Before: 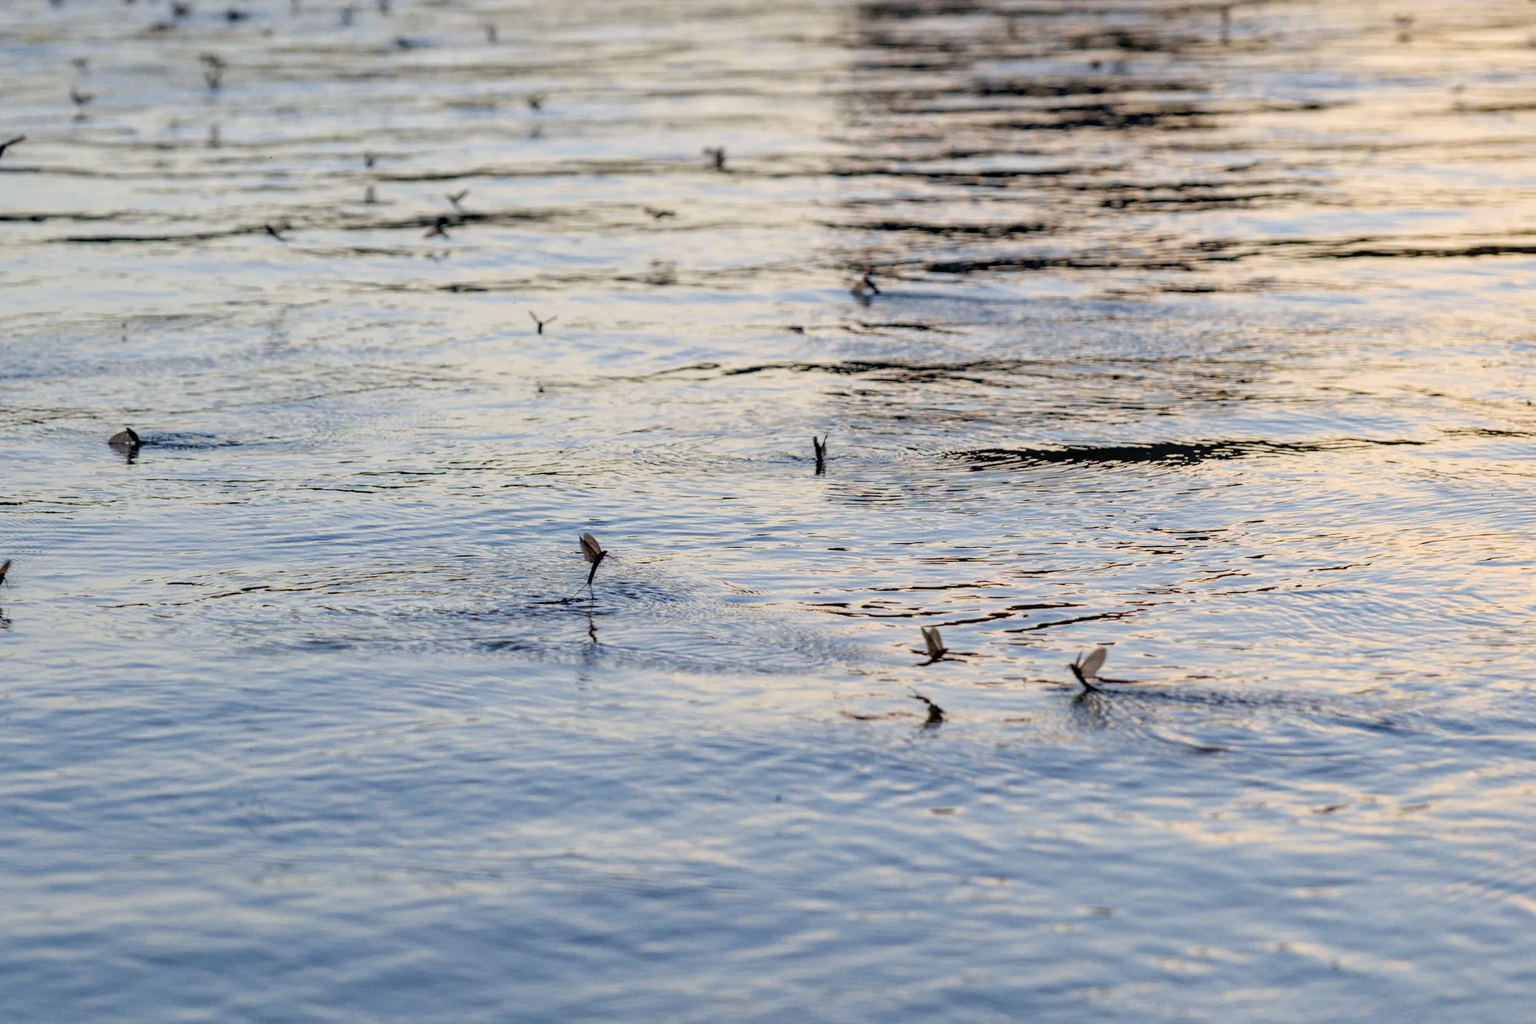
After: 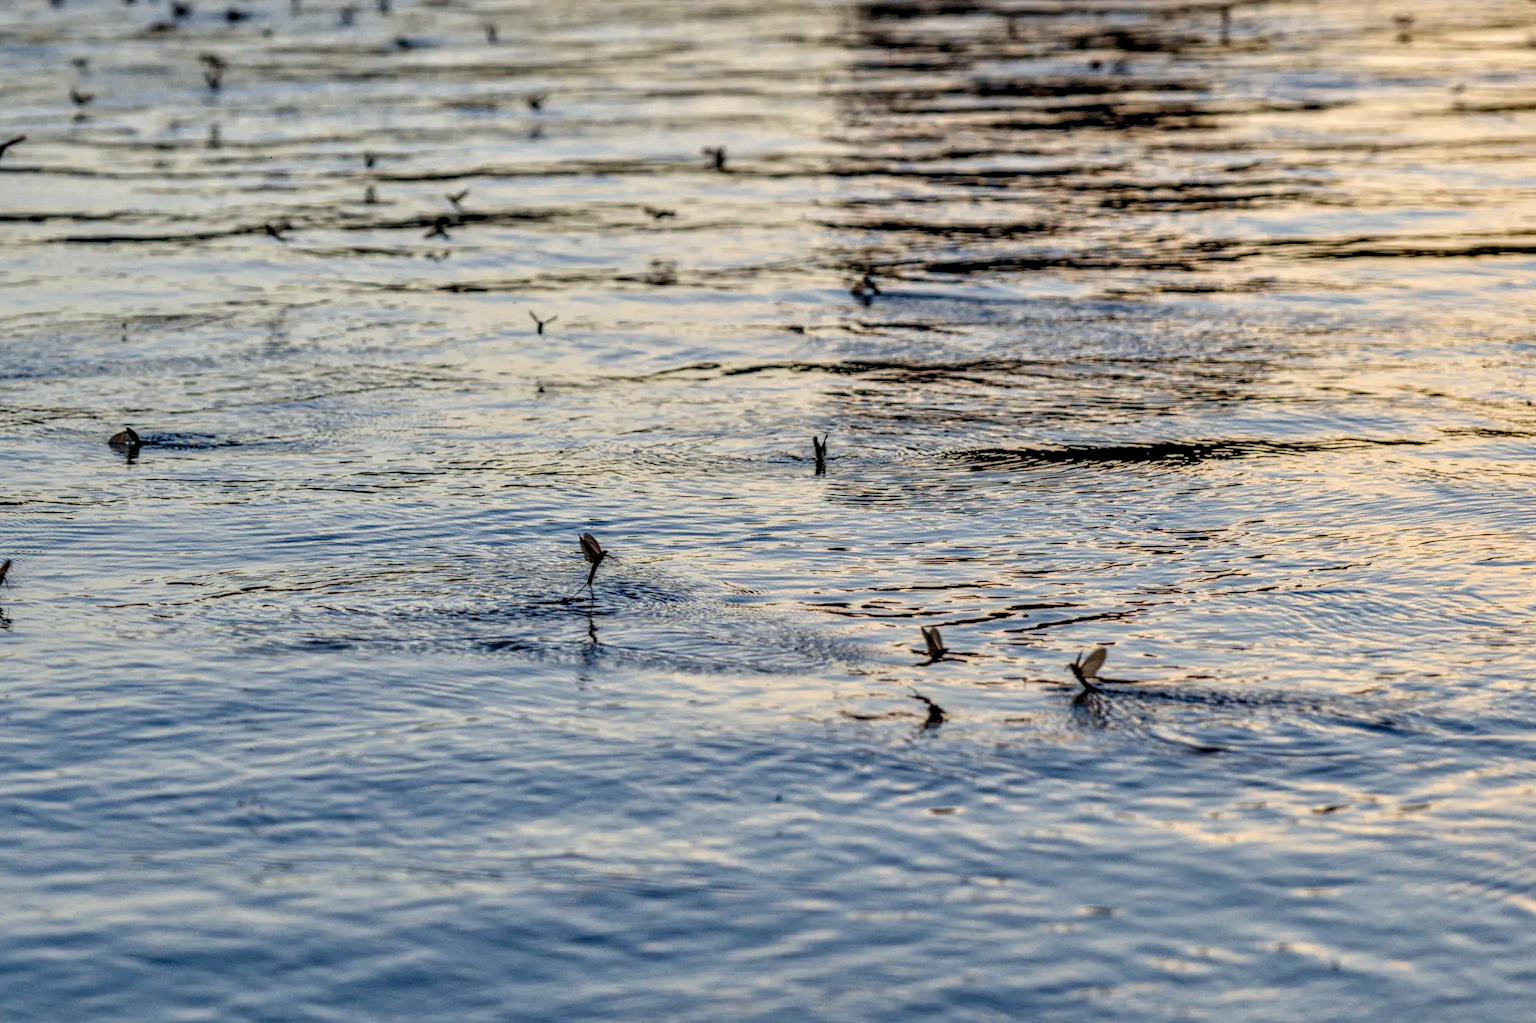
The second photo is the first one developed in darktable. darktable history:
tone equalizer: -8 EV -0.002 EV, -7 EV 0.003 EV, -6 EV -0.034 EV, -5 EV 0.016 EV, -4 EV -0.01 EV, -3 EV 0.039 EV, -2 EV -0.066 EV, -1 EV -0.311 EV, +0 EV -0.6 EV, mask exposure compensation -0.504 EV
exposure: exposure -0.072 EV, compensate highlight preservation false
local contrast: highlights 16%, detail 186%
color balance rgb: highlights gain › luminance 5.894%, highlights gain › chroma 1.204%, highlights gain › hue 88.73°, perceptual saturation grading › global saturation 29.557%
